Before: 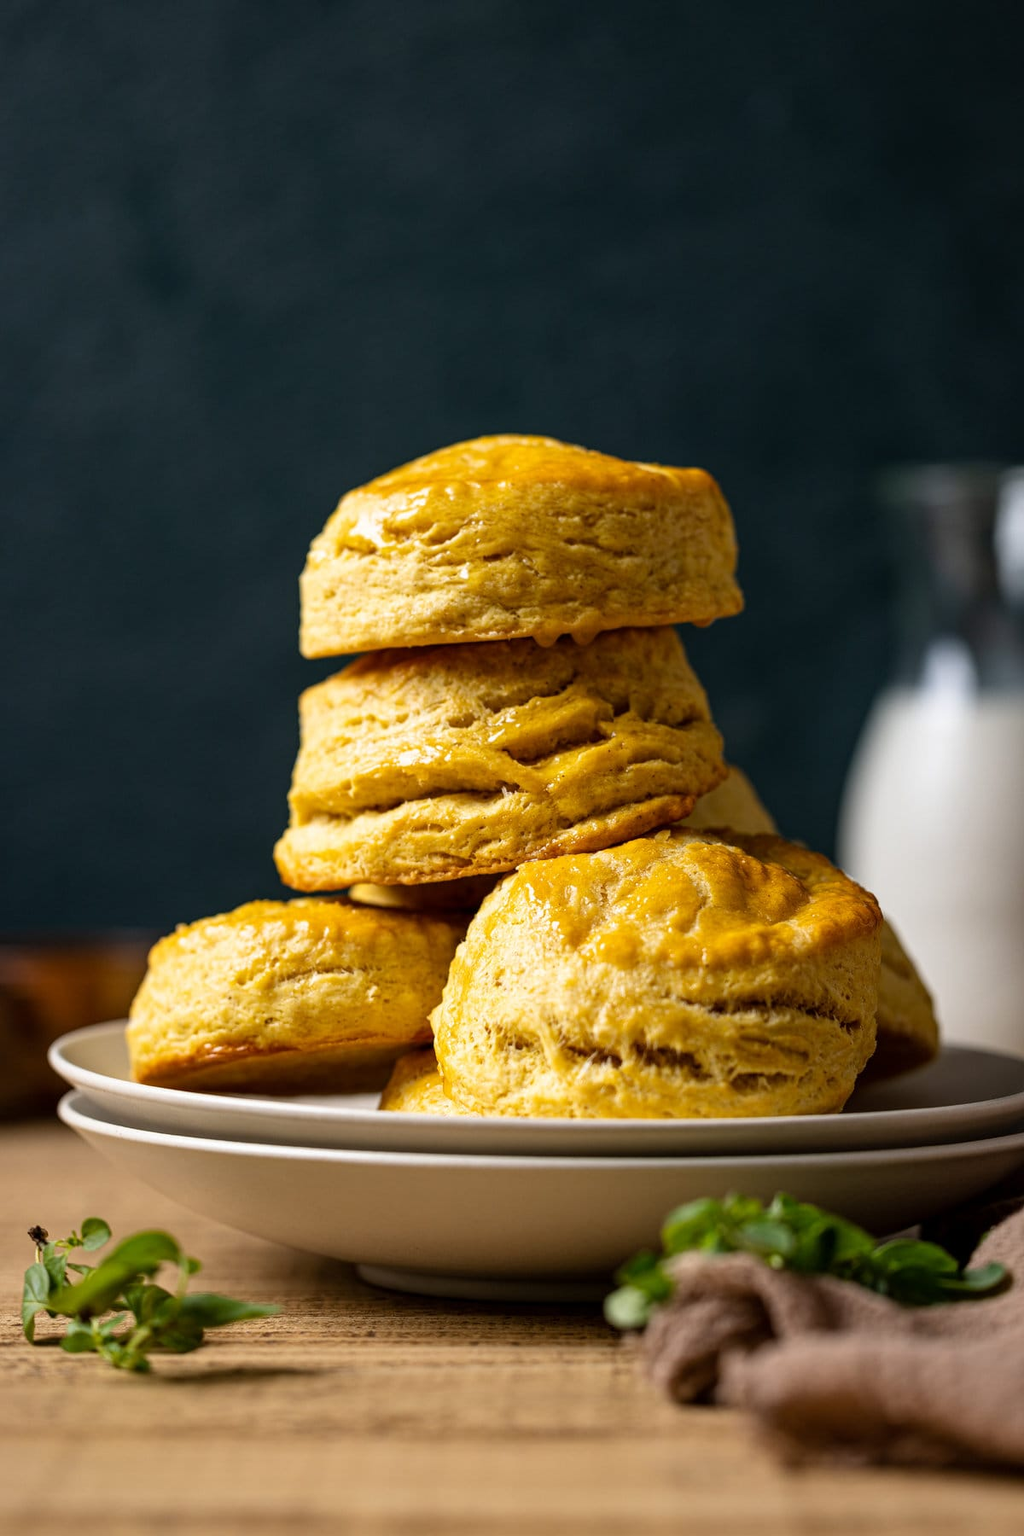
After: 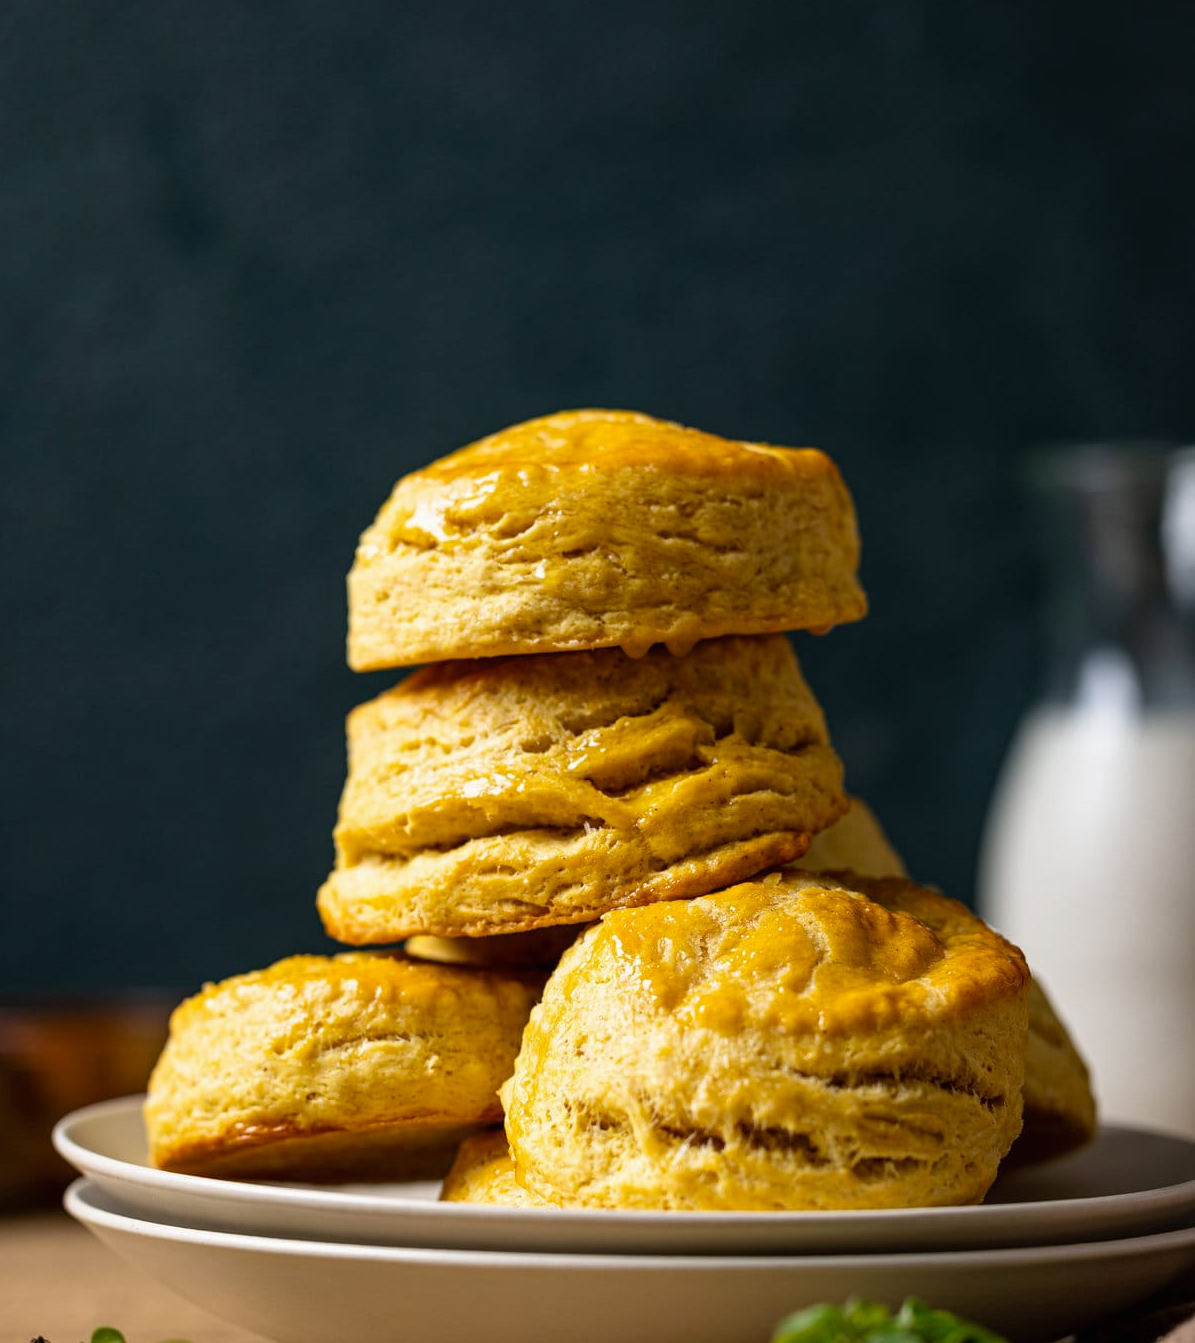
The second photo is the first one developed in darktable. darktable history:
crop: left 0.355%, top 5.567%, bottom 19.781%
contrast brightness saturation: contrast -0.013, brightness -0.01, saturation 0.028
